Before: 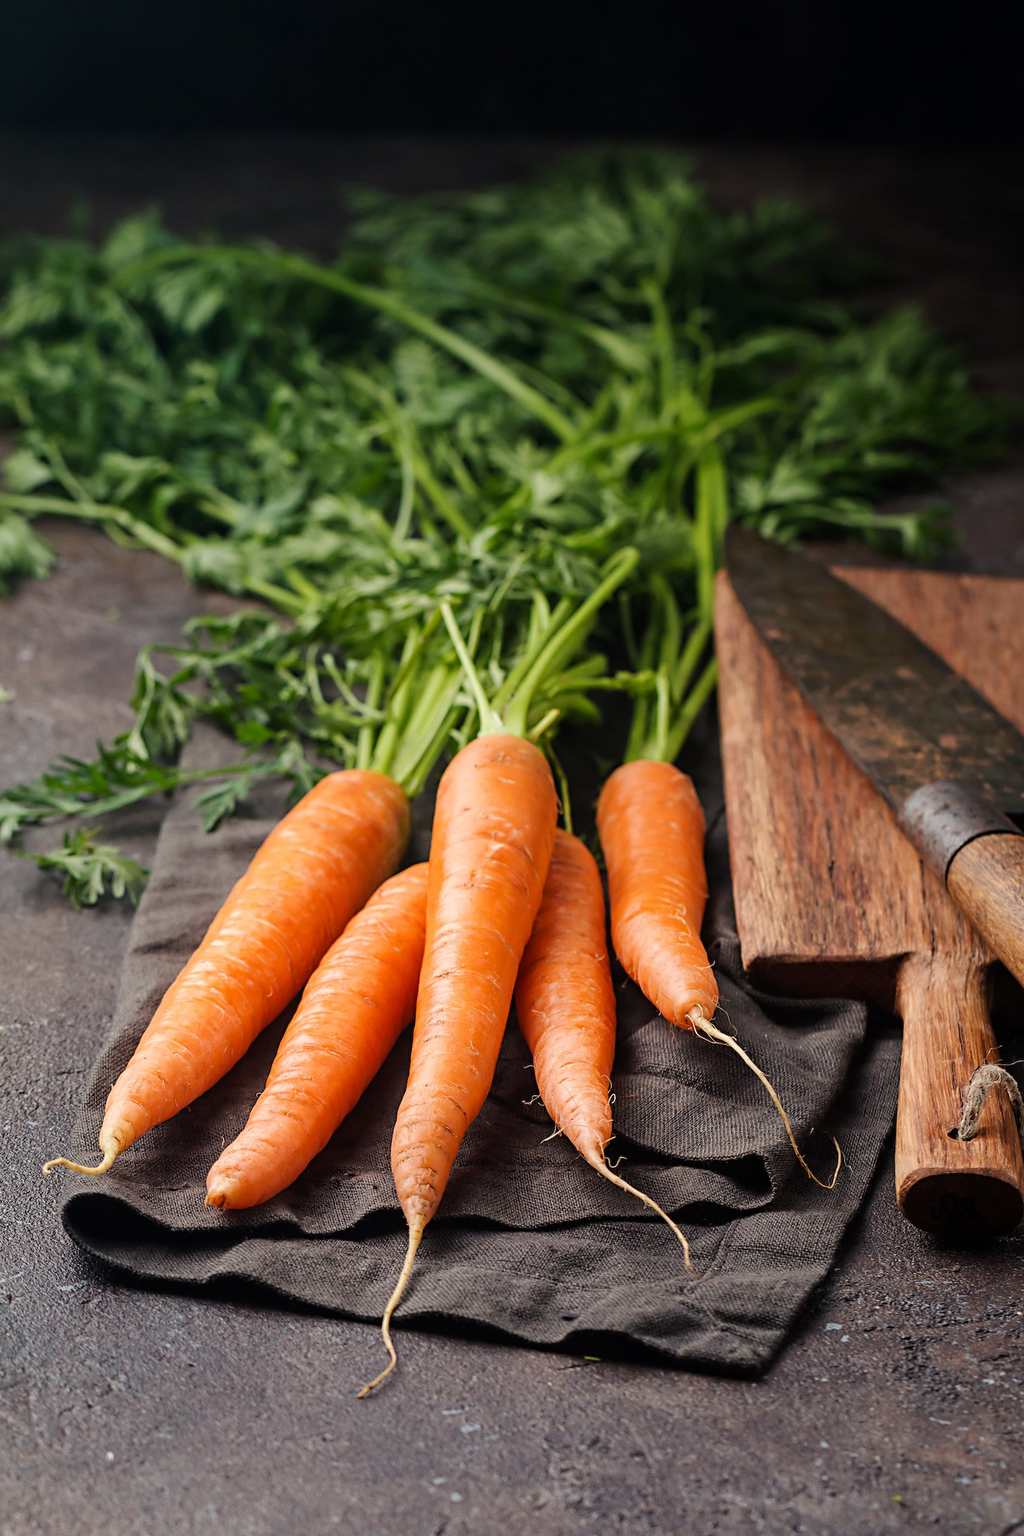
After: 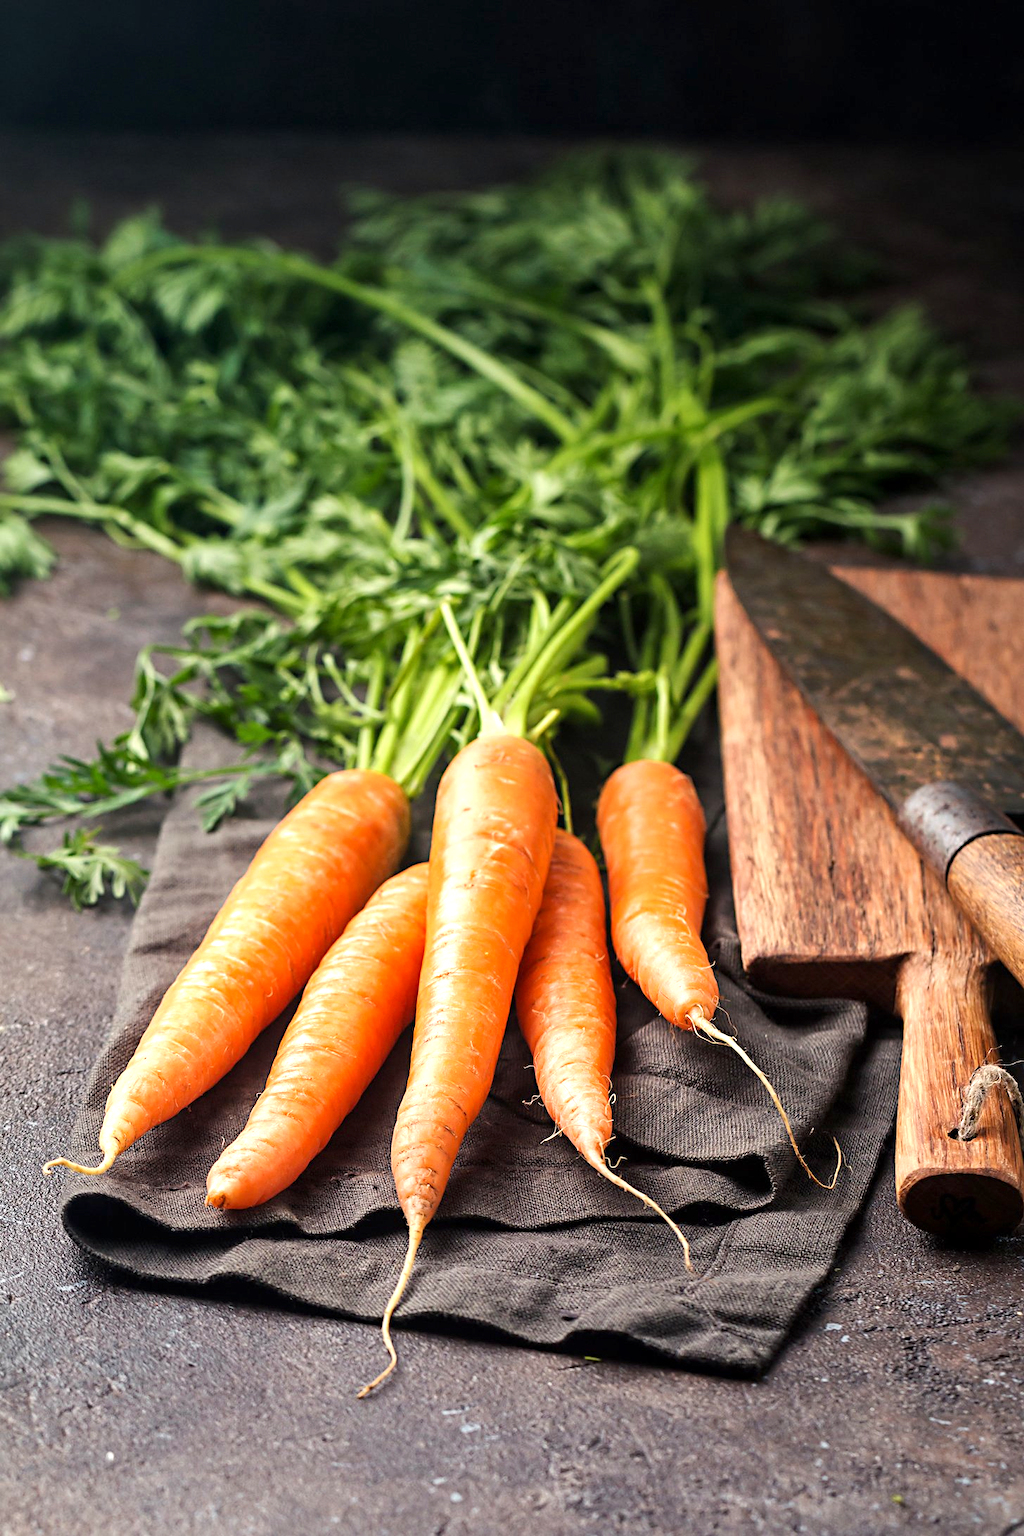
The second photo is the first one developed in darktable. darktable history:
exposure: exposure 0.74 EV, compensate highlight preservation false
local contrast: mode bilateral grid, contrast 20, coarseness 50, detail 120%, midtone range 0.2
